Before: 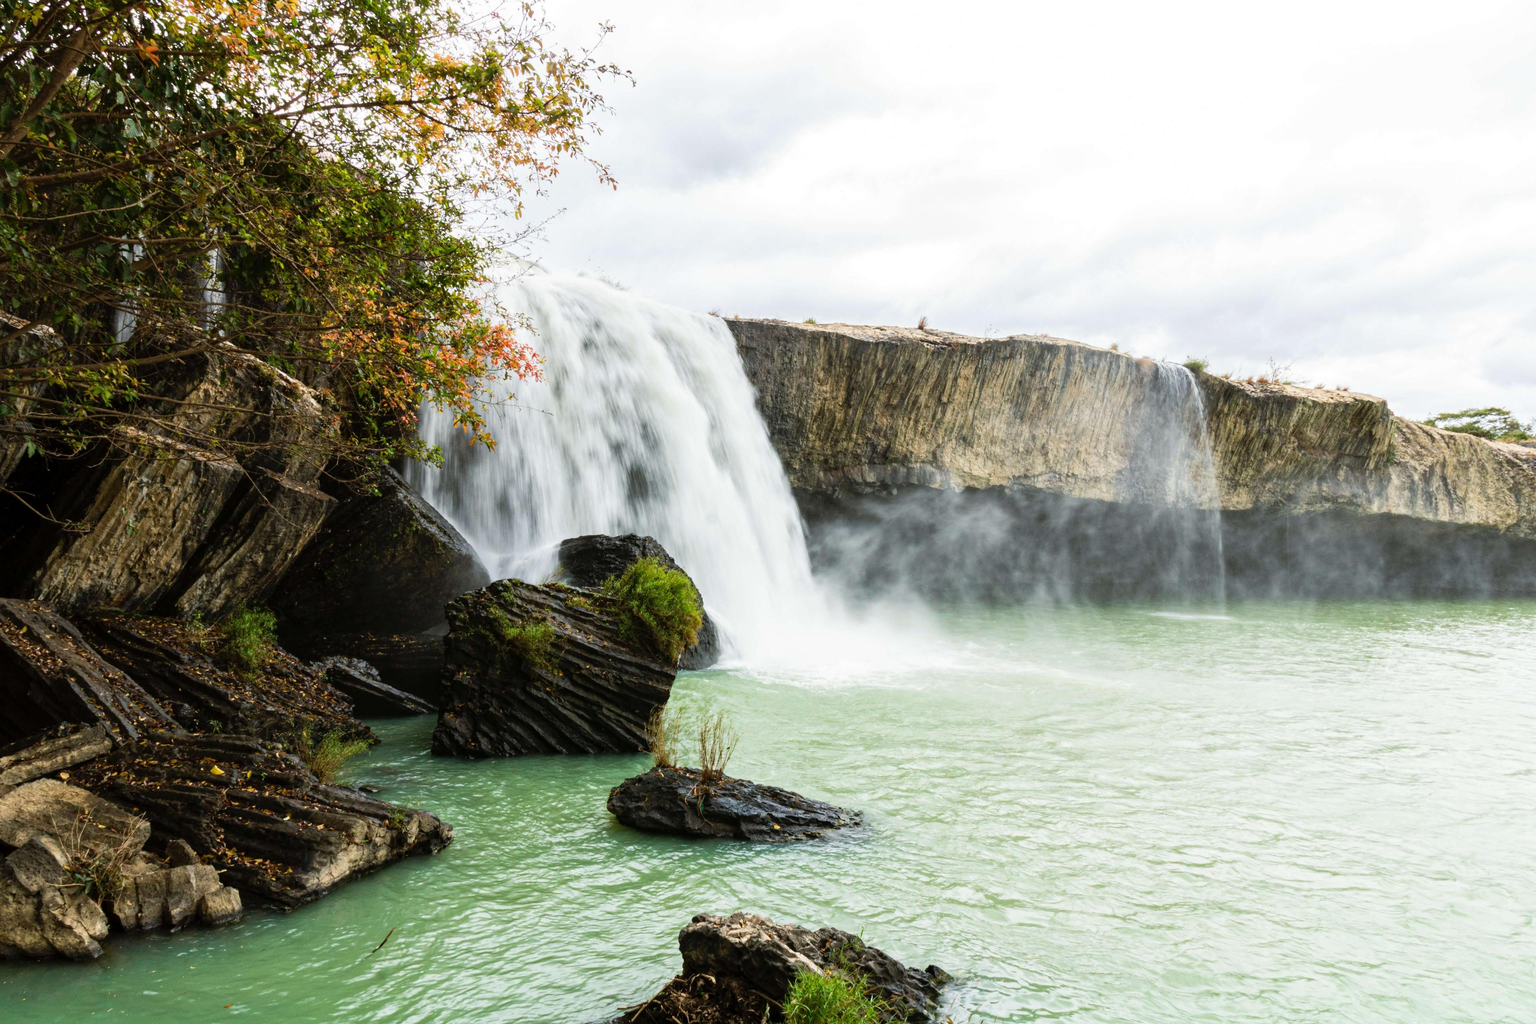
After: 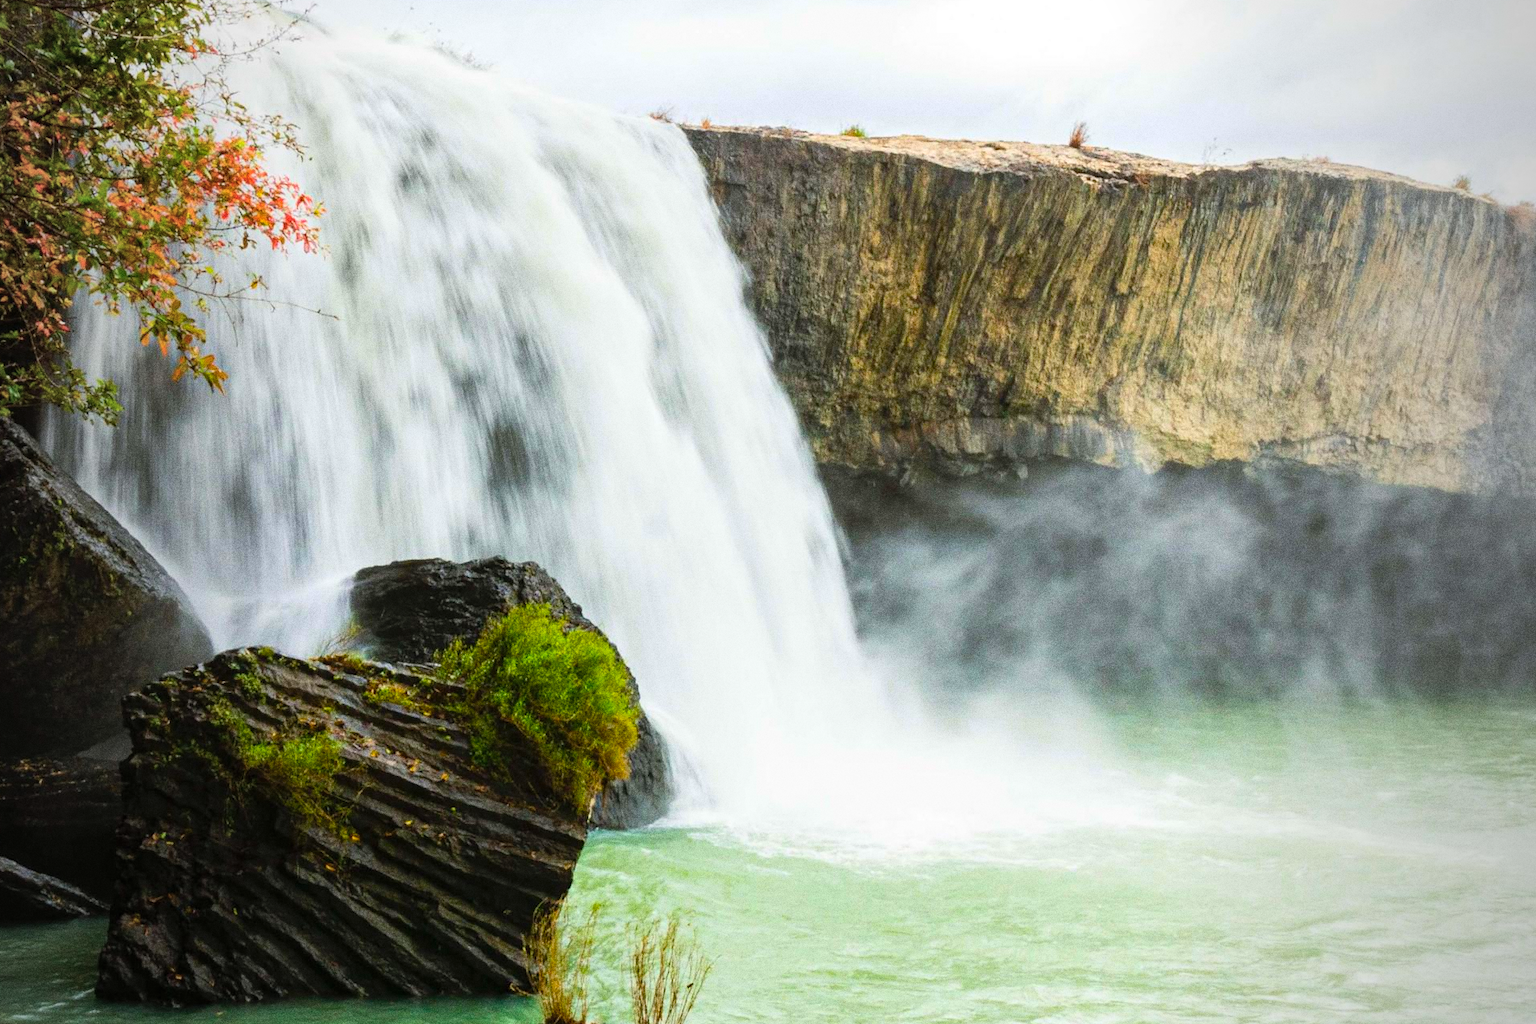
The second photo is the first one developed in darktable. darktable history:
vignetting: fall-off start 97%, fall-off radius 100%, width/height ratio 0.609, unbound false
color balance rgb: perceptual saturation grading › global saturation 20%, global vibrance 20%
crop: left 25%, top 25%, right 25%, bottom 25%
grain: coarseness 0.09 ISO, strength 40%
contrast brightness saturation: contrast 0.07, brightness 0.08, saturation 0.18
